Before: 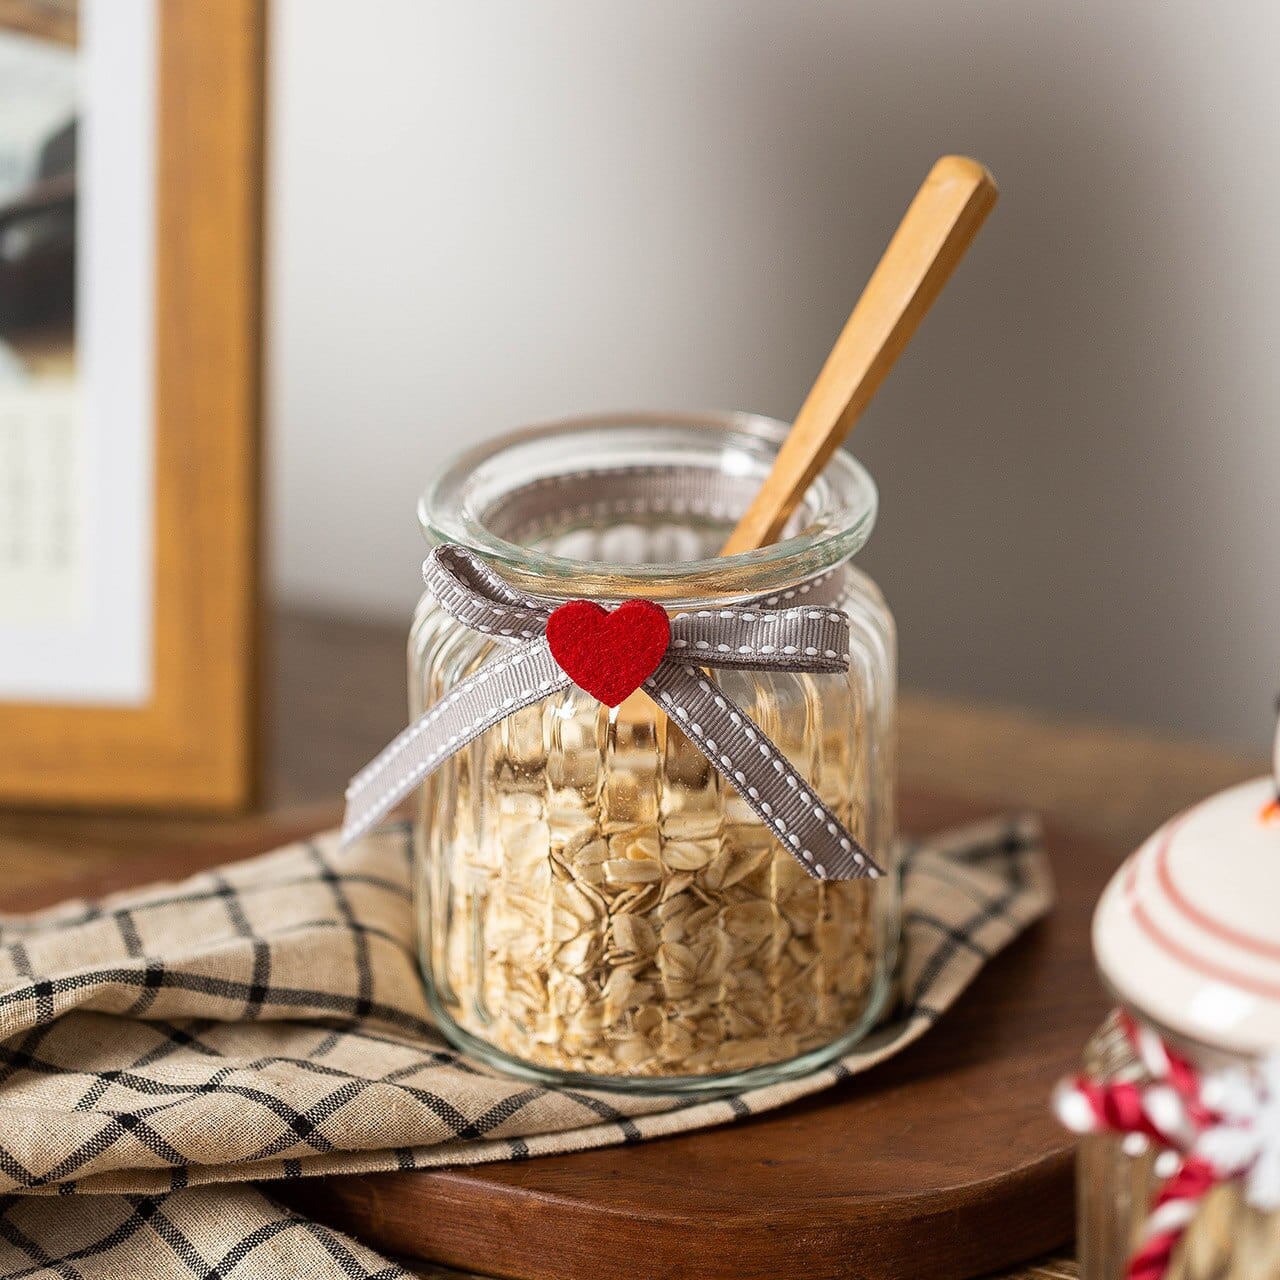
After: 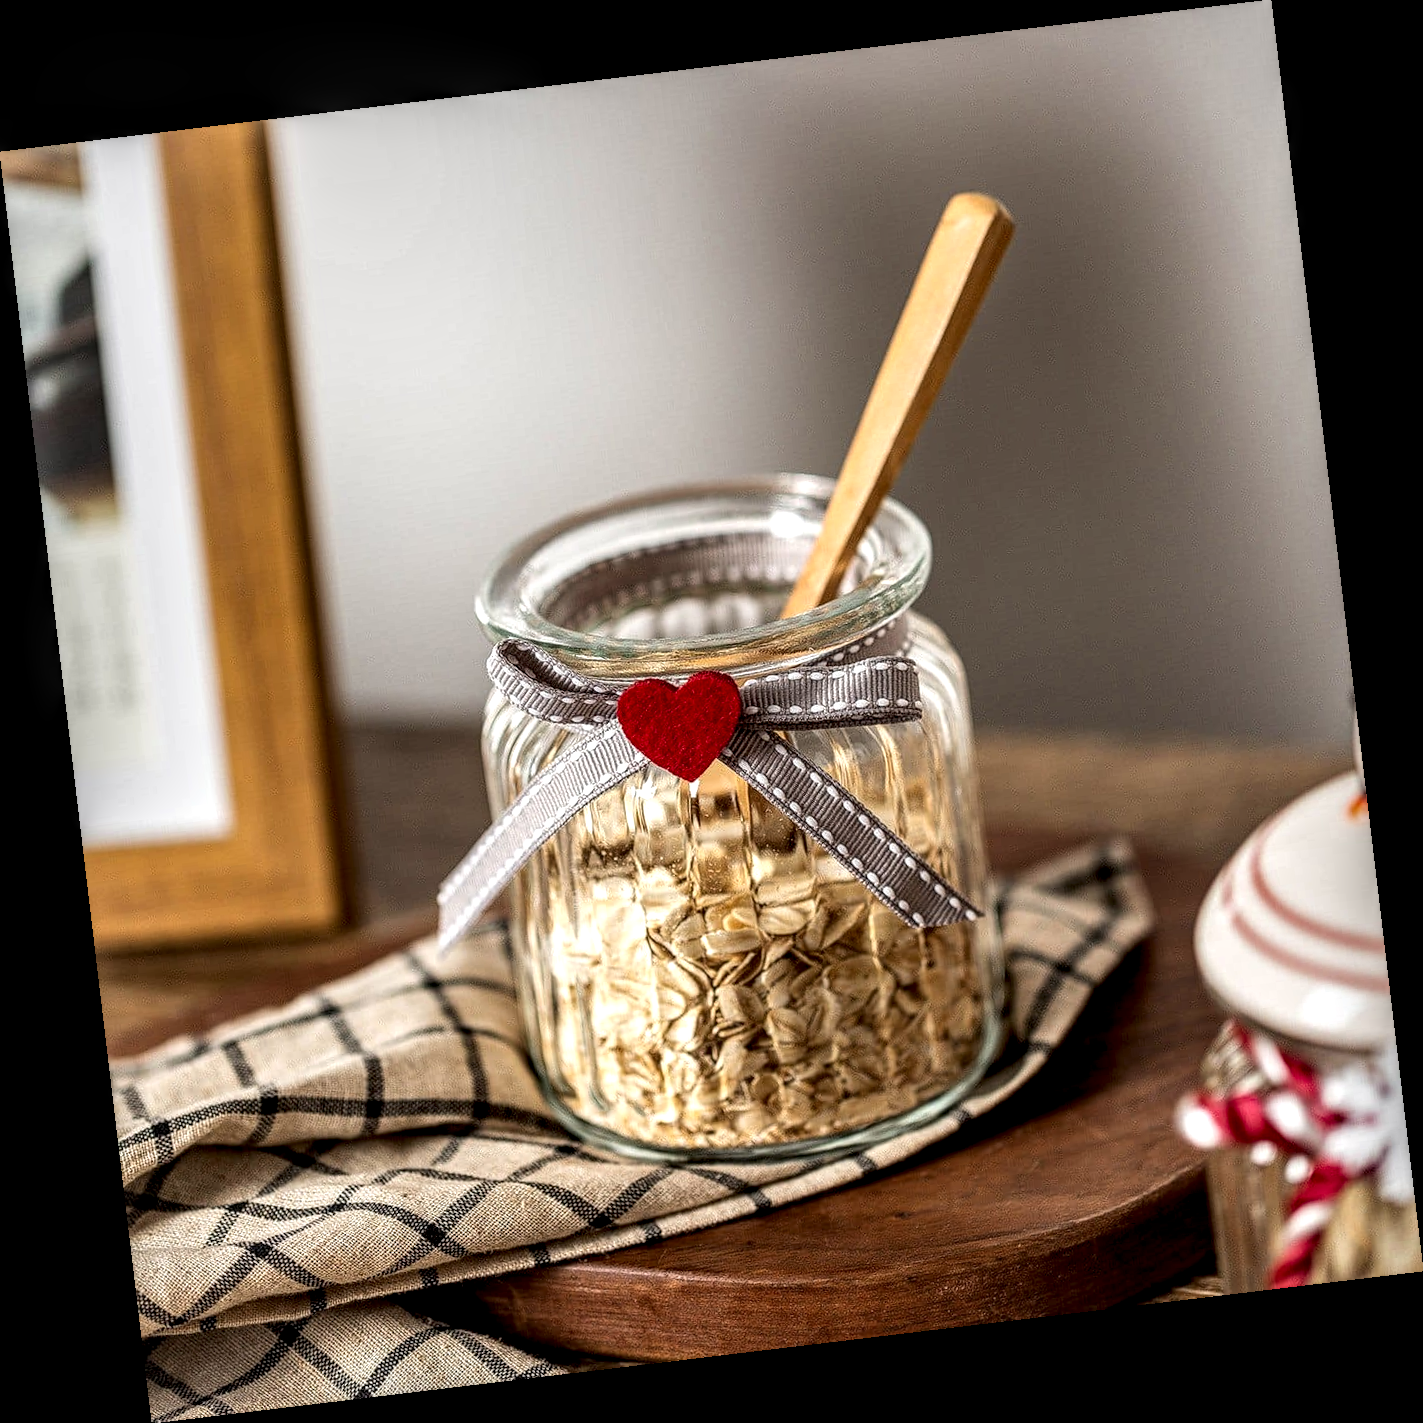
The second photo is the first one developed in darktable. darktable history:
local contrast: highlights 19%, detail 186%
rotate and perspective: rotation -6.83°, automatic cropping off
